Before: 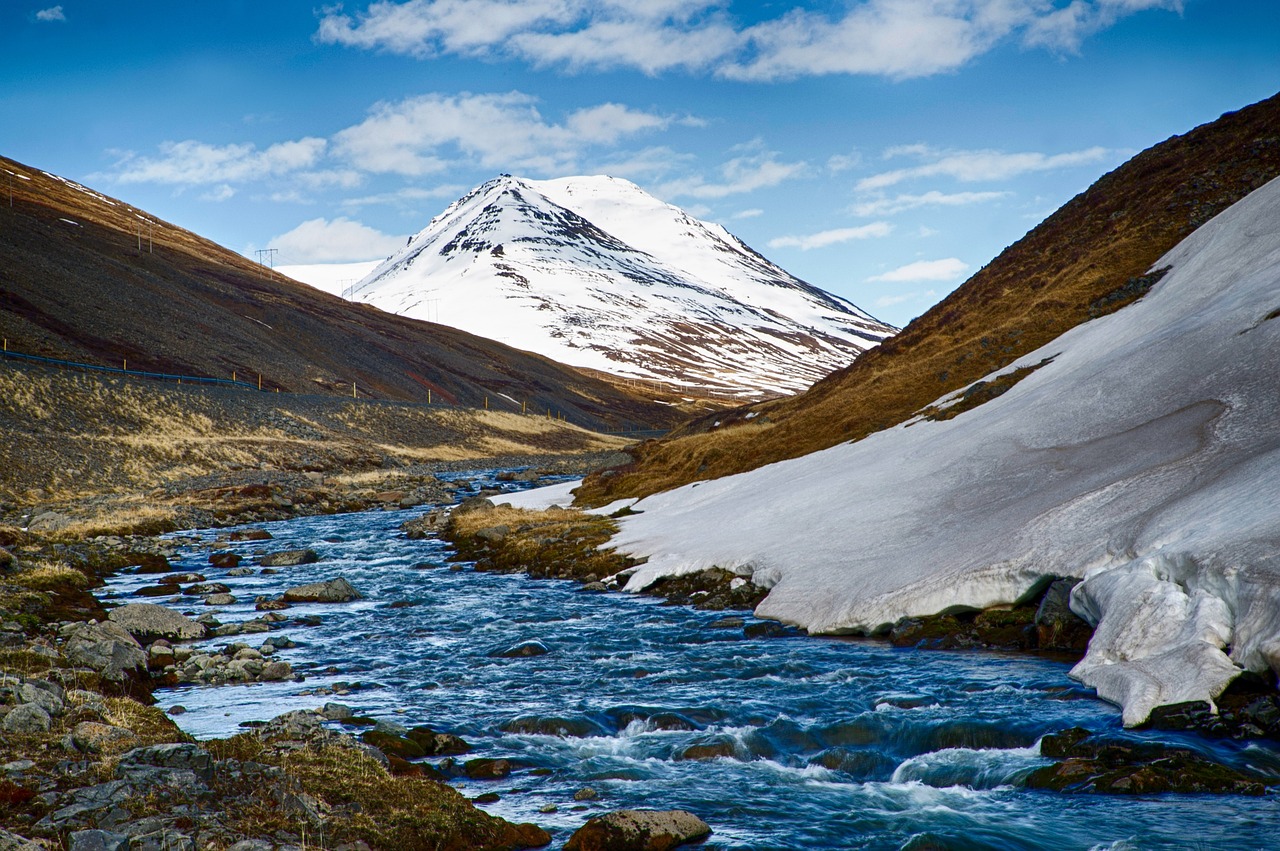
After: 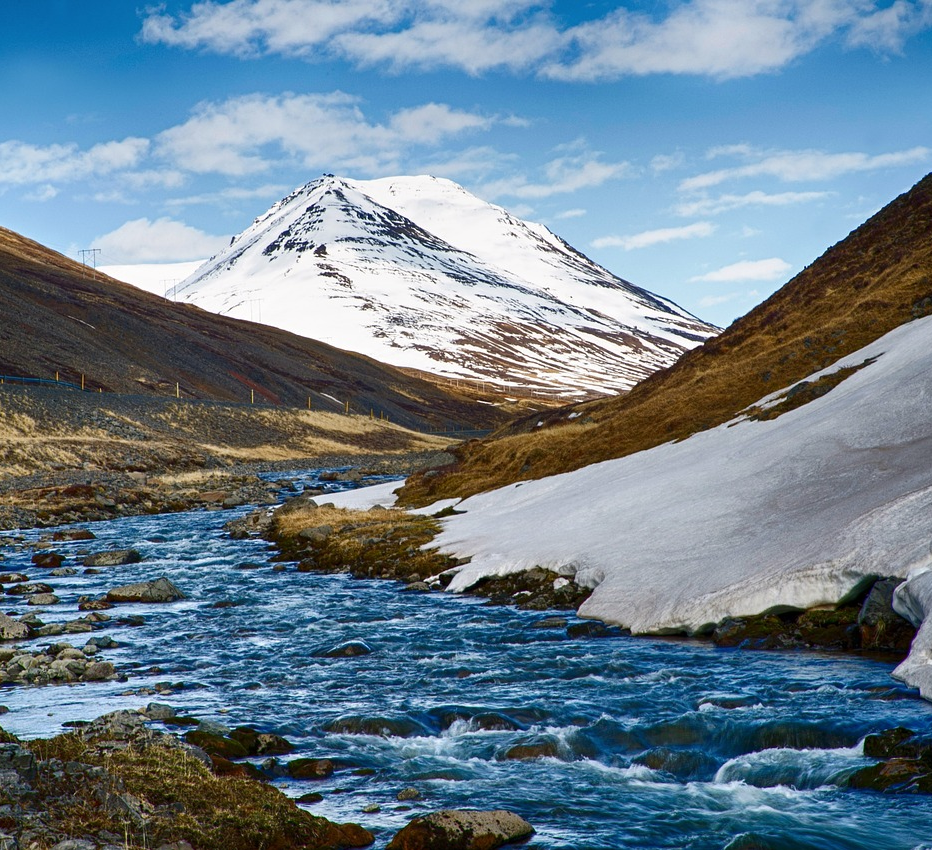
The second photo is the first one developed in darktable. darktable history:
crop: left 13.849%, right 13.289%
color calibration: illuminant custom, x 0.345, y 0.359, temperature 5053.33 K
